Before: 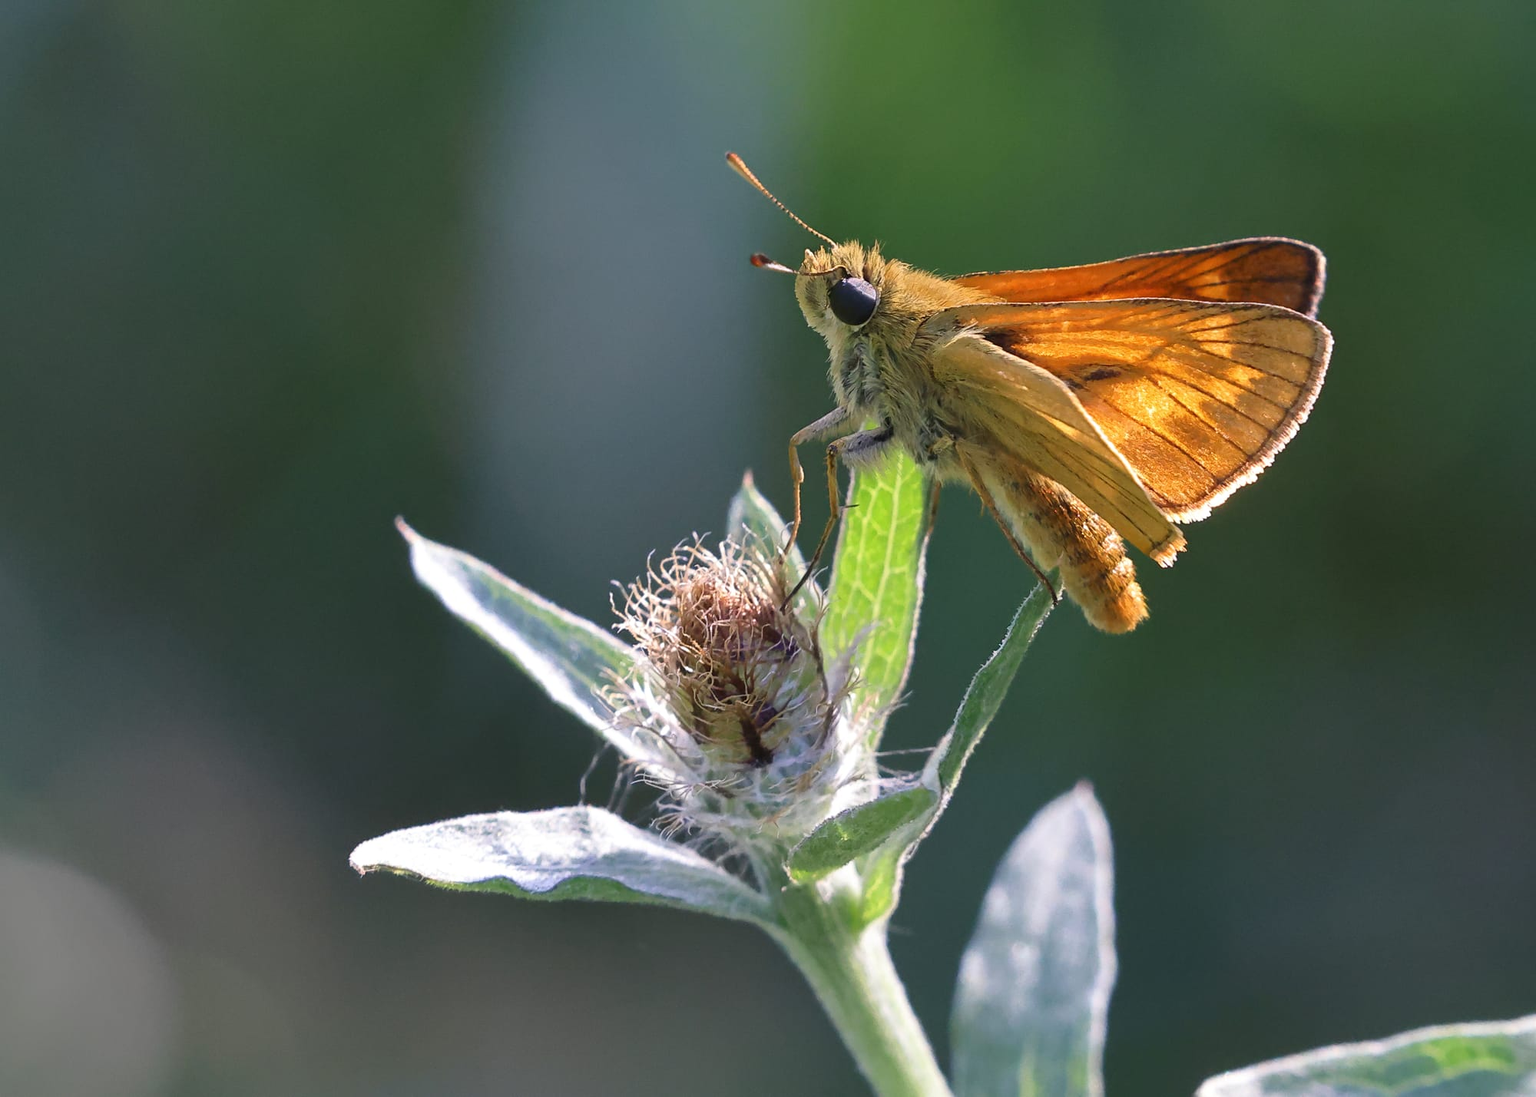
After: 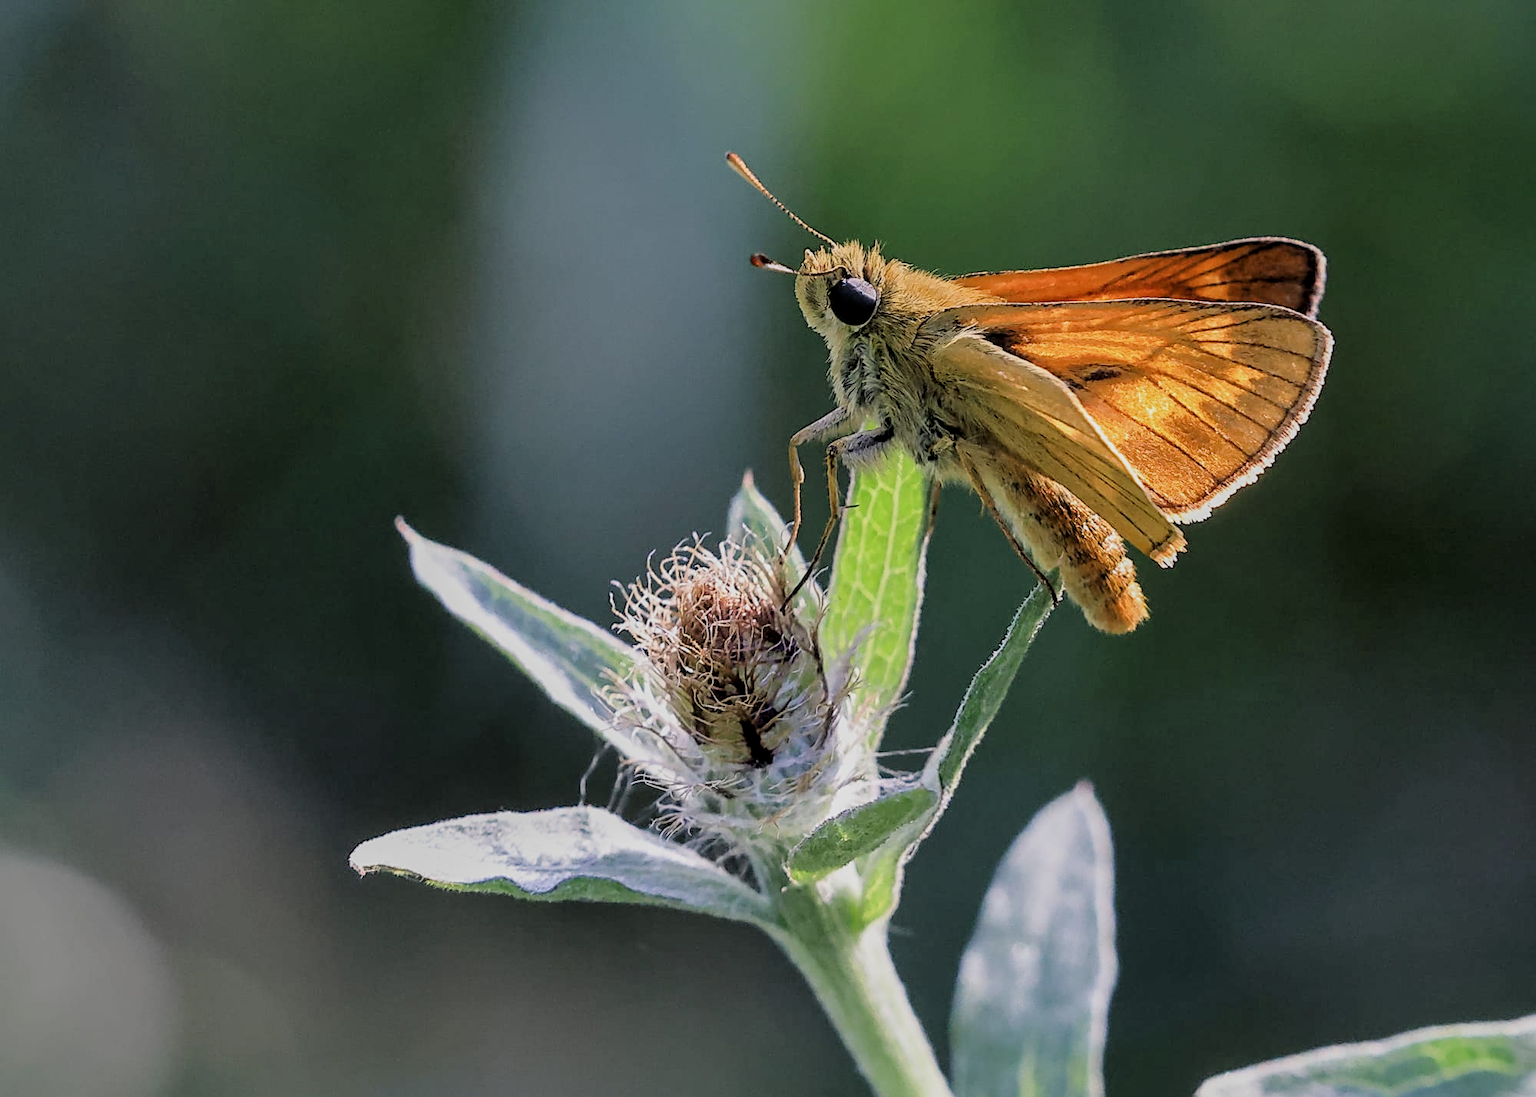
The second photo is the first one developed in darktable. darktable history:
local contrast: on, module defaults
filmic rgb: black relative exposure -4.38 EV, white relative exposure 4.56 EV, hardness 2.37, contrast 1.05
sharpen: on, module defaults
